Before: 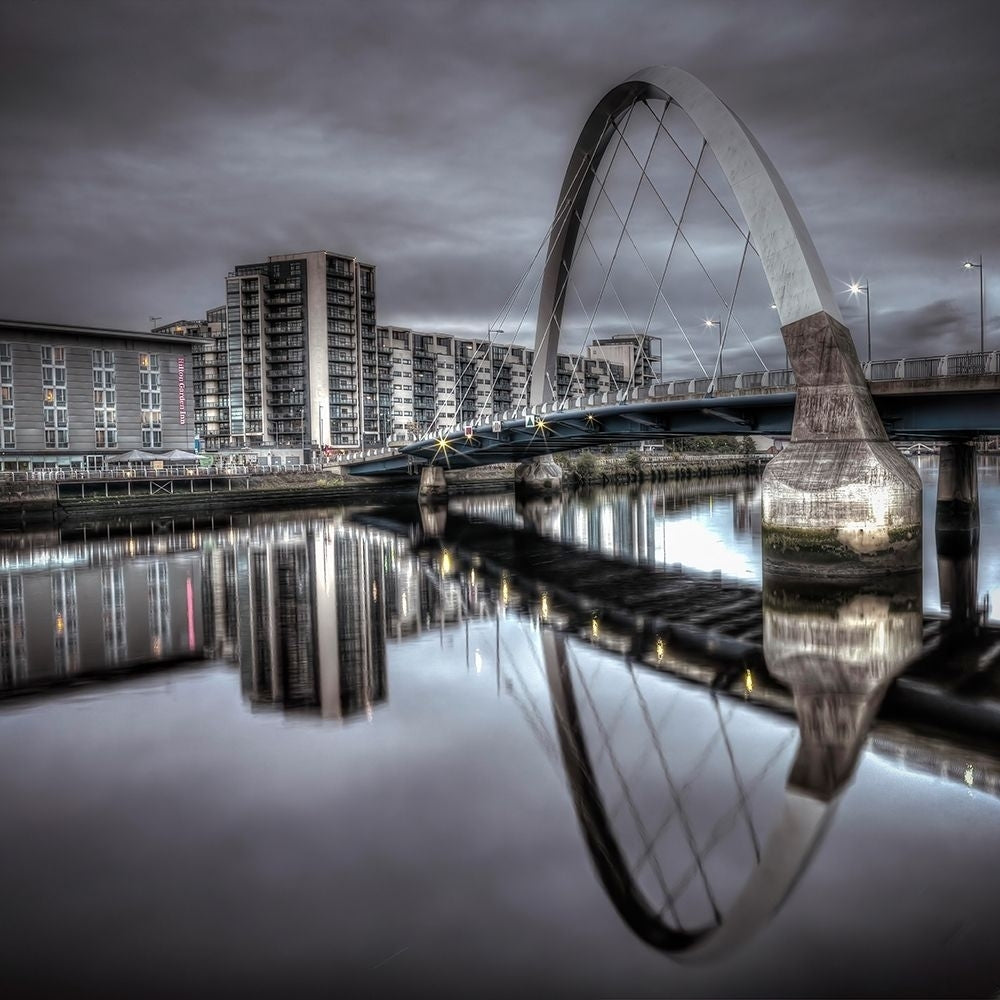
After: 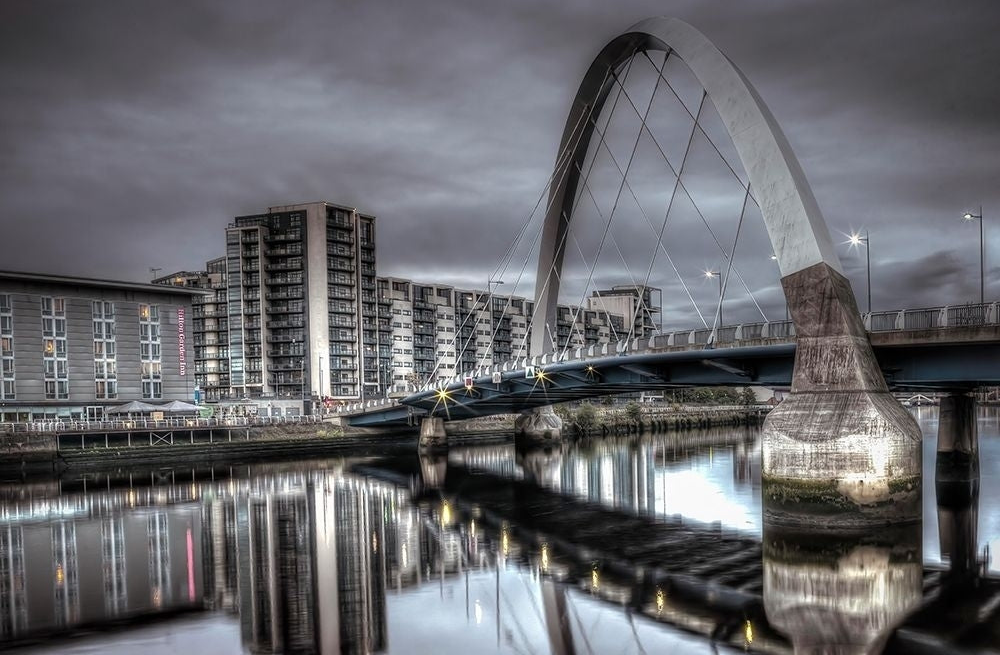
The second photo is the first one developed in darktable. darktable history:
crop and rotate: top 4.955%, bottom 29.539%
